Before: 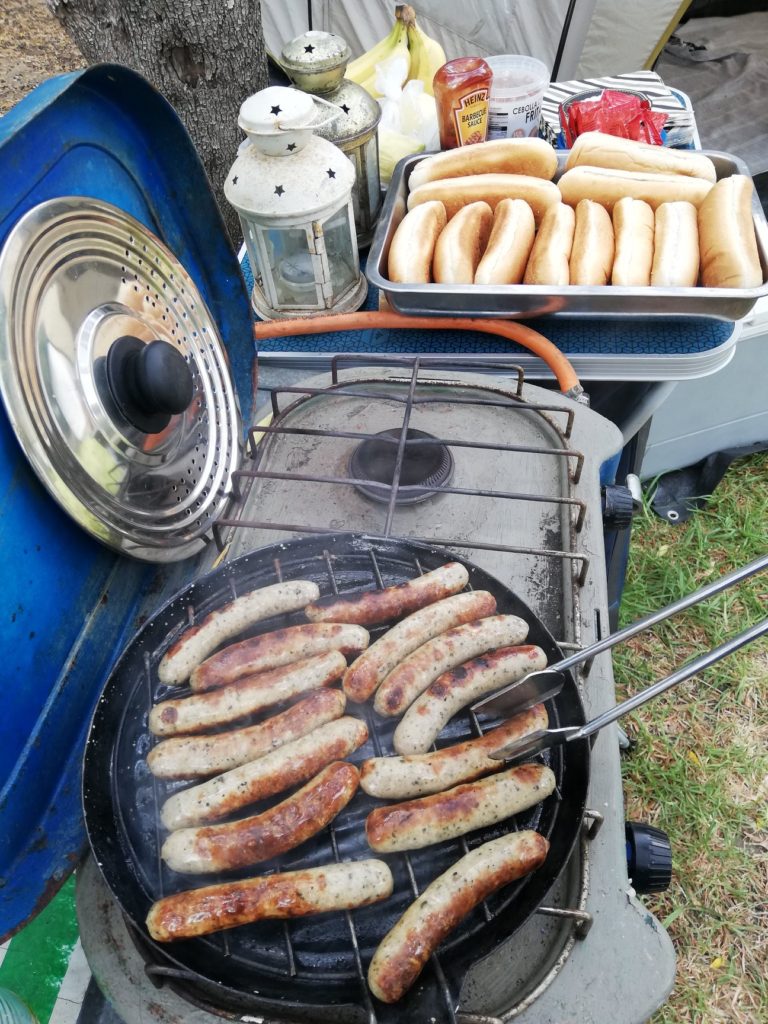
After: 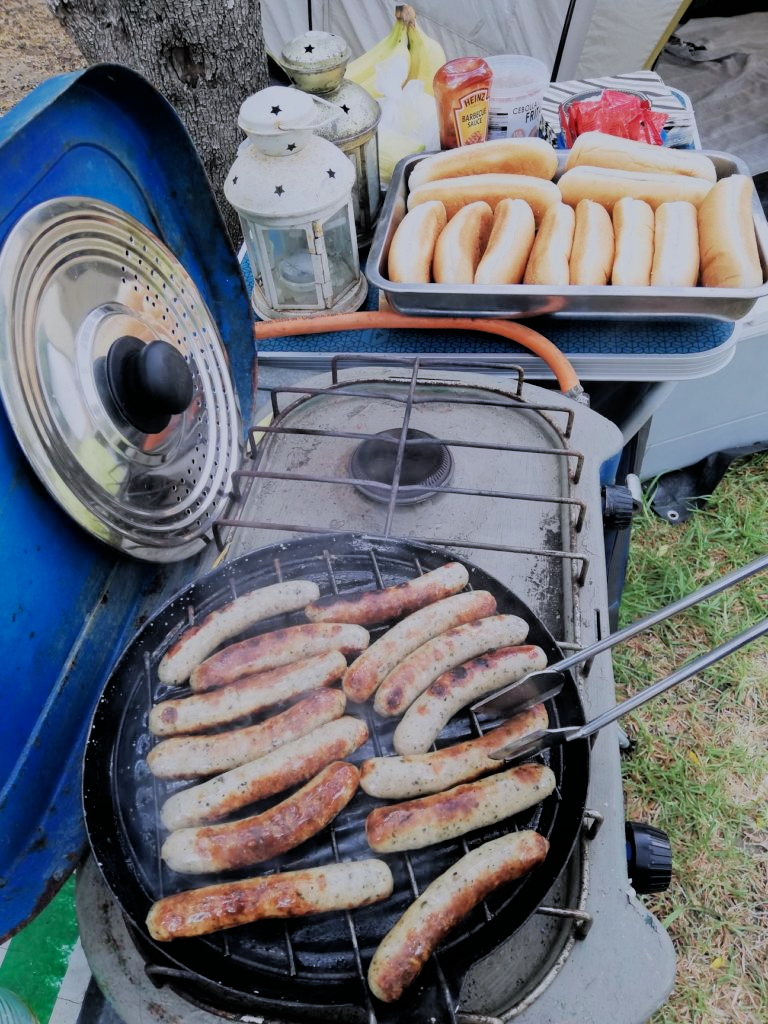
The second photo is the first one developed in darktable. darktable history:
color calibration: illuminant as shot in camera, x 0.358, y 0.373, temperature 4628.91 K
filmic rgb: black relative exposure -6.15 EV, white relative exposure 6.96 EV, hardness 2.23, color science v6 (2022)
